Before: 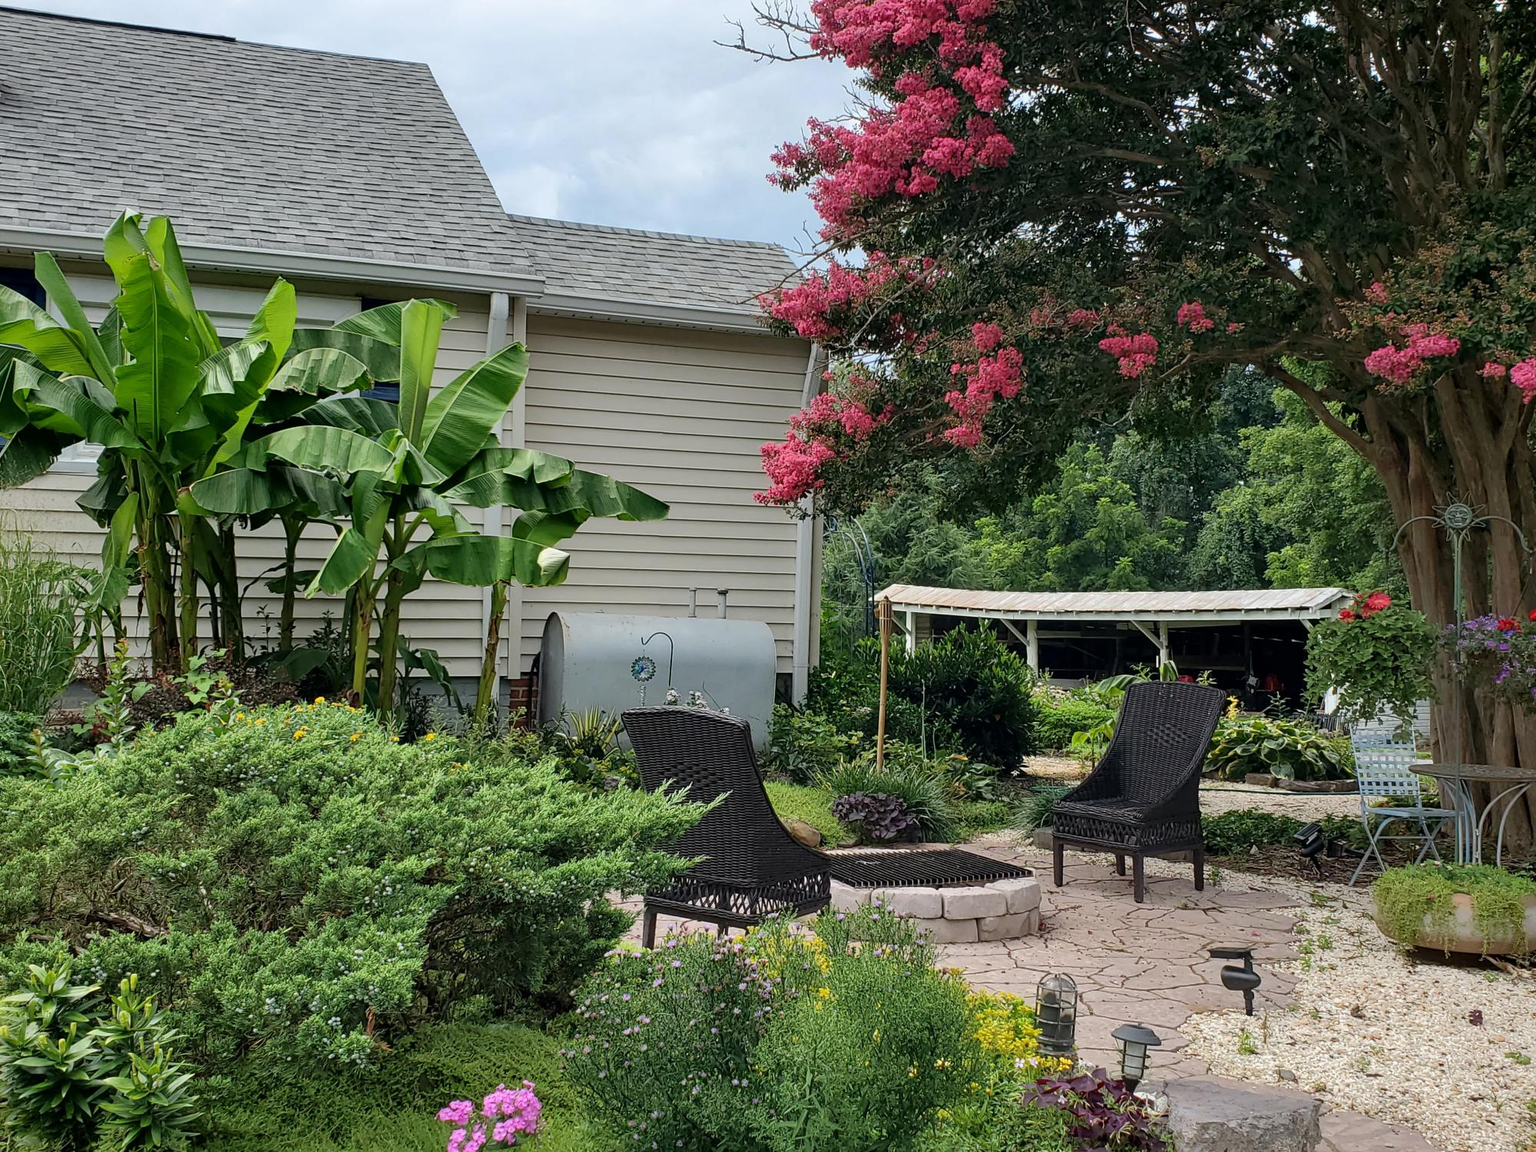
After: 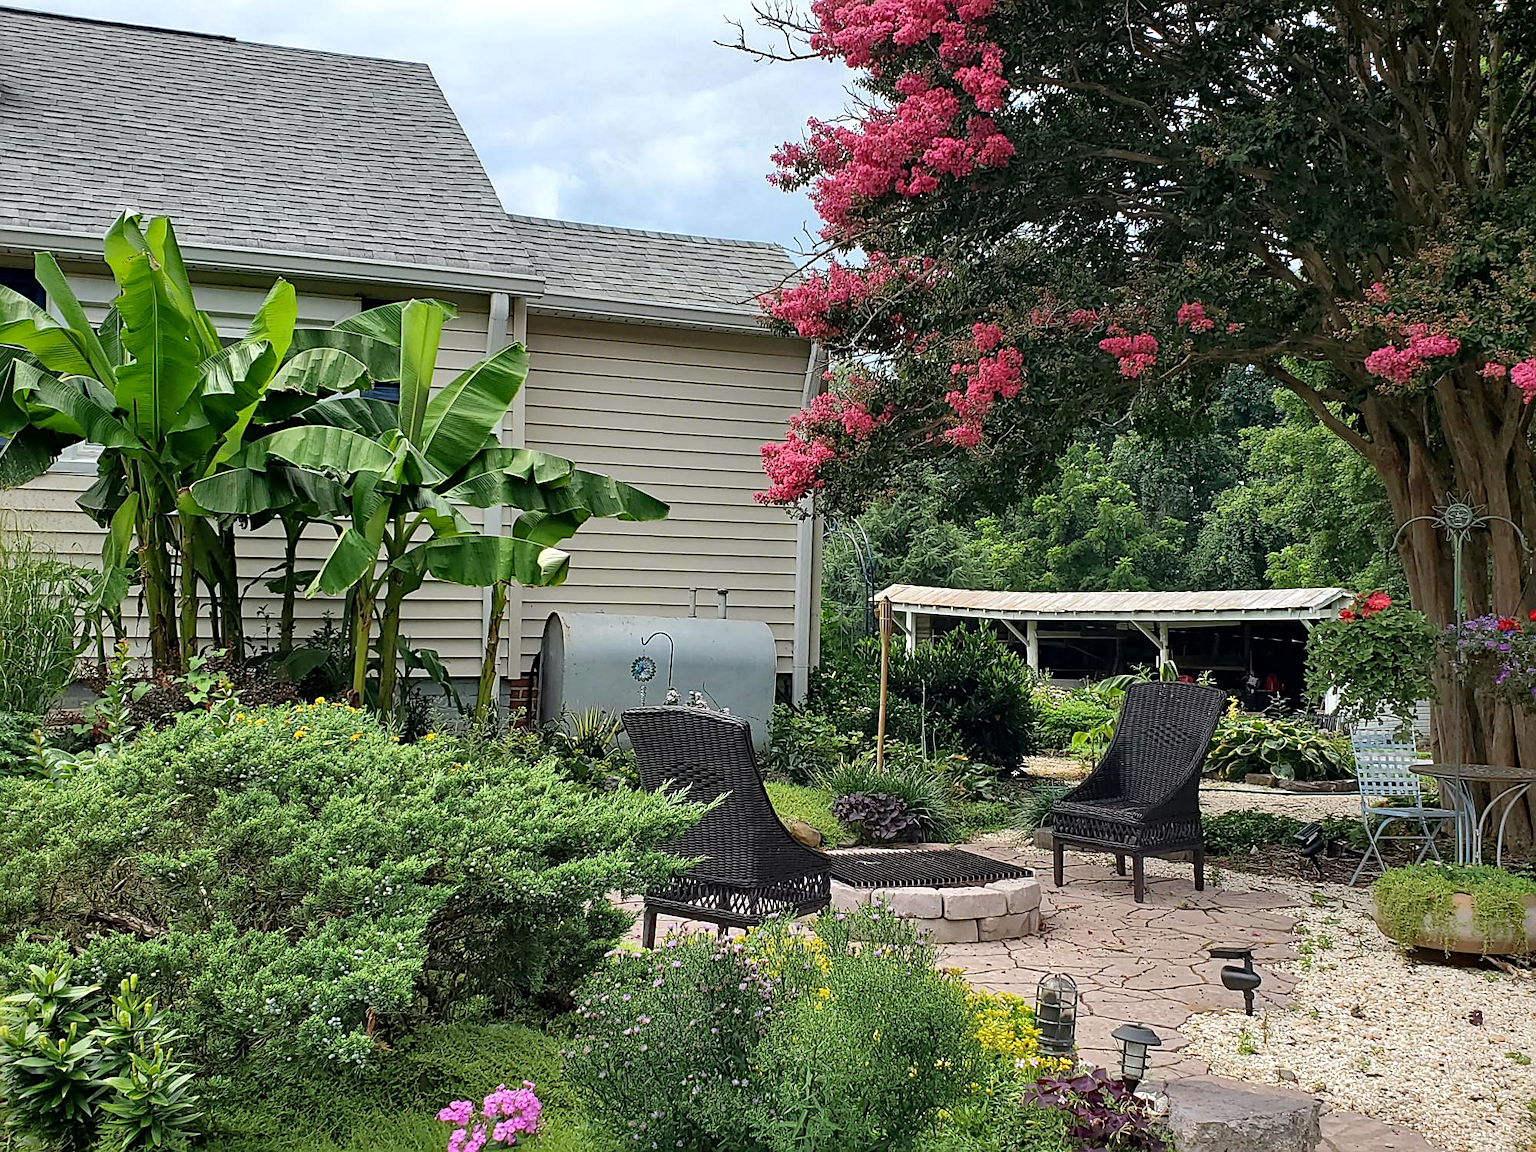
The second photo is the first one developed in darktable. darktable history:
sharpen: on, module defaults
exposure: exposure 0.2 EV, compensate highlight preservation false
haze removal: compatibility mode true, adaptive false
